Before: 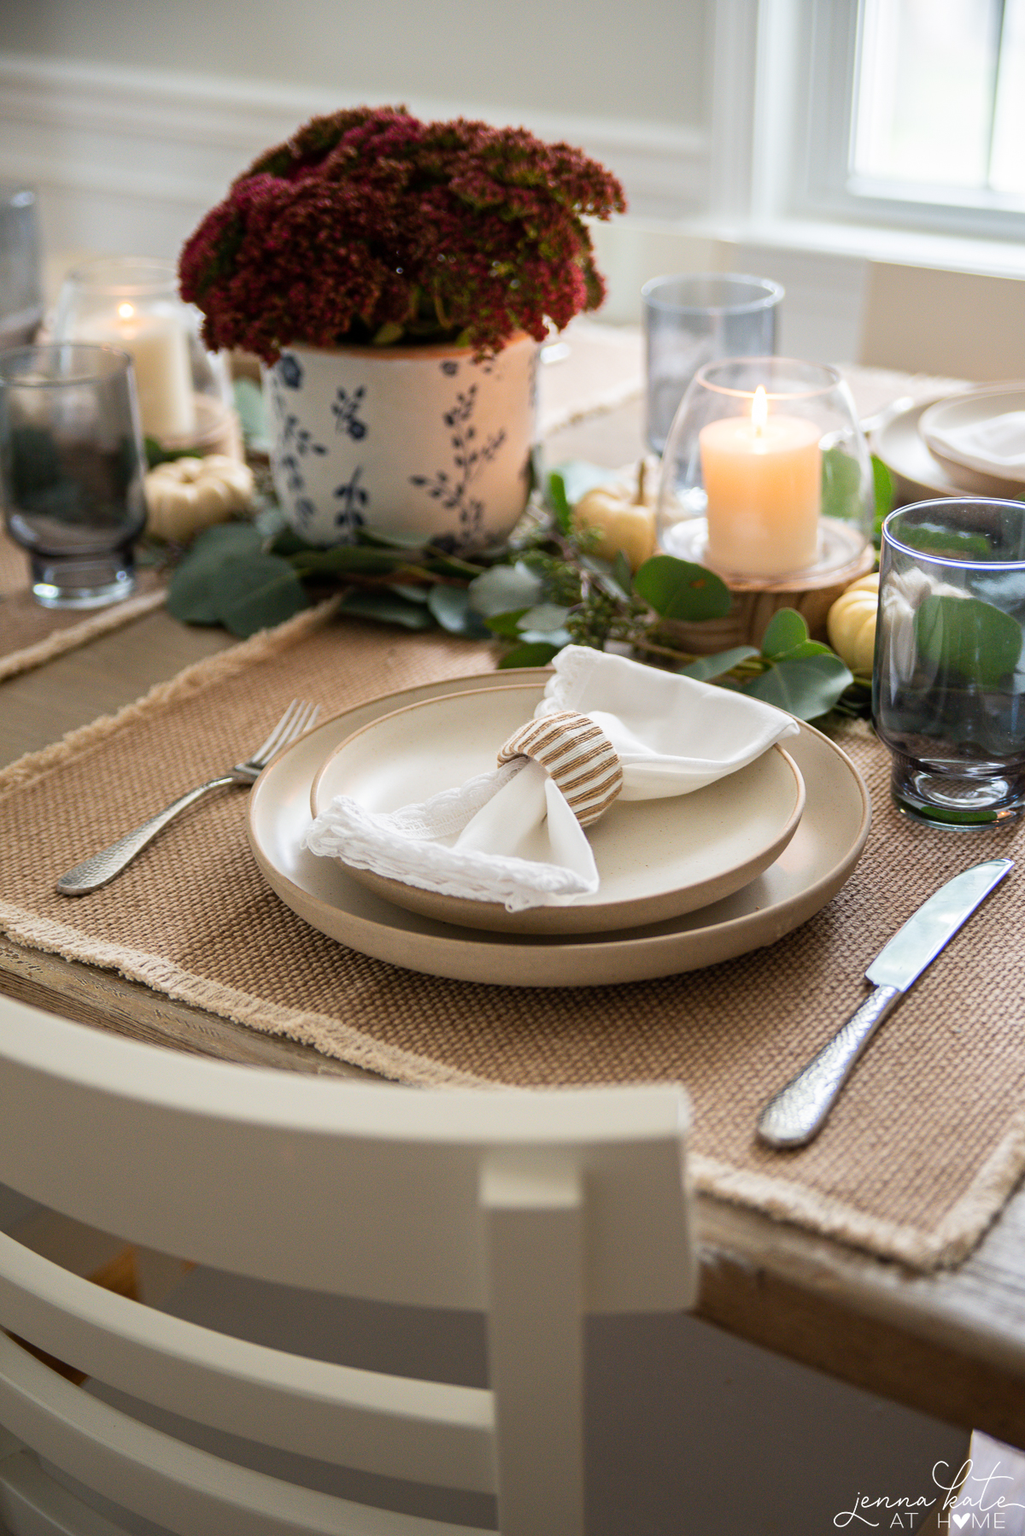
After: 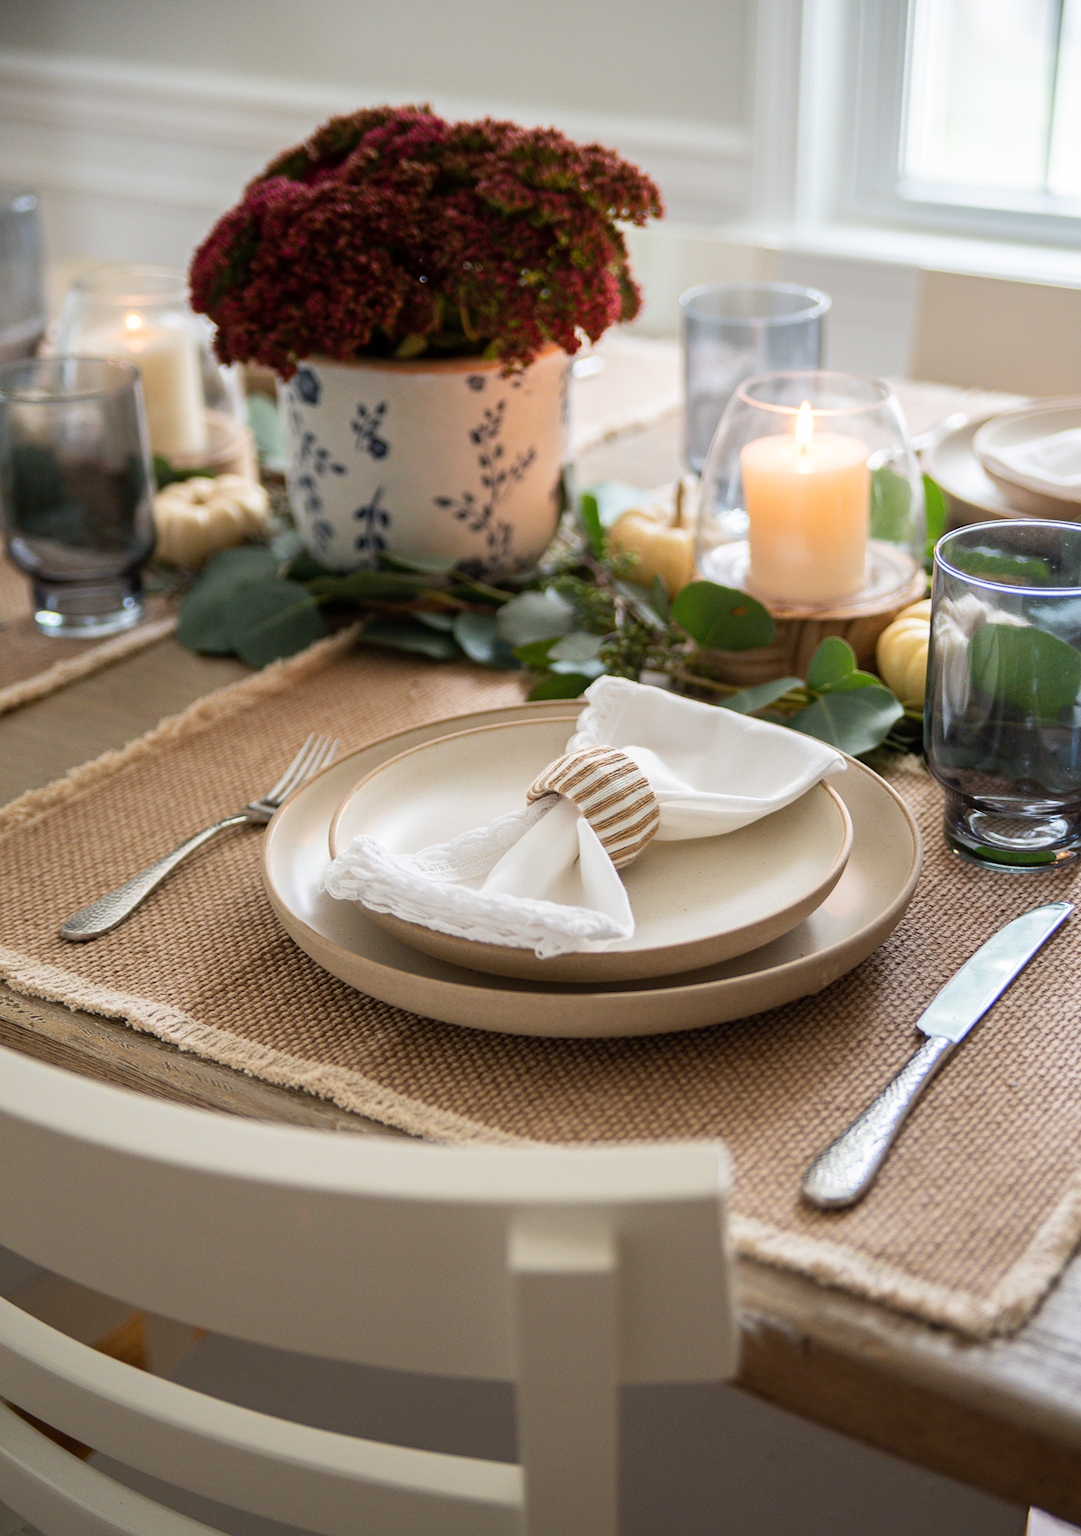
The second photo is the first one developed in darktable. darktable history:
crop: top 0.446%, right 0.262%, bottom 5.096%
